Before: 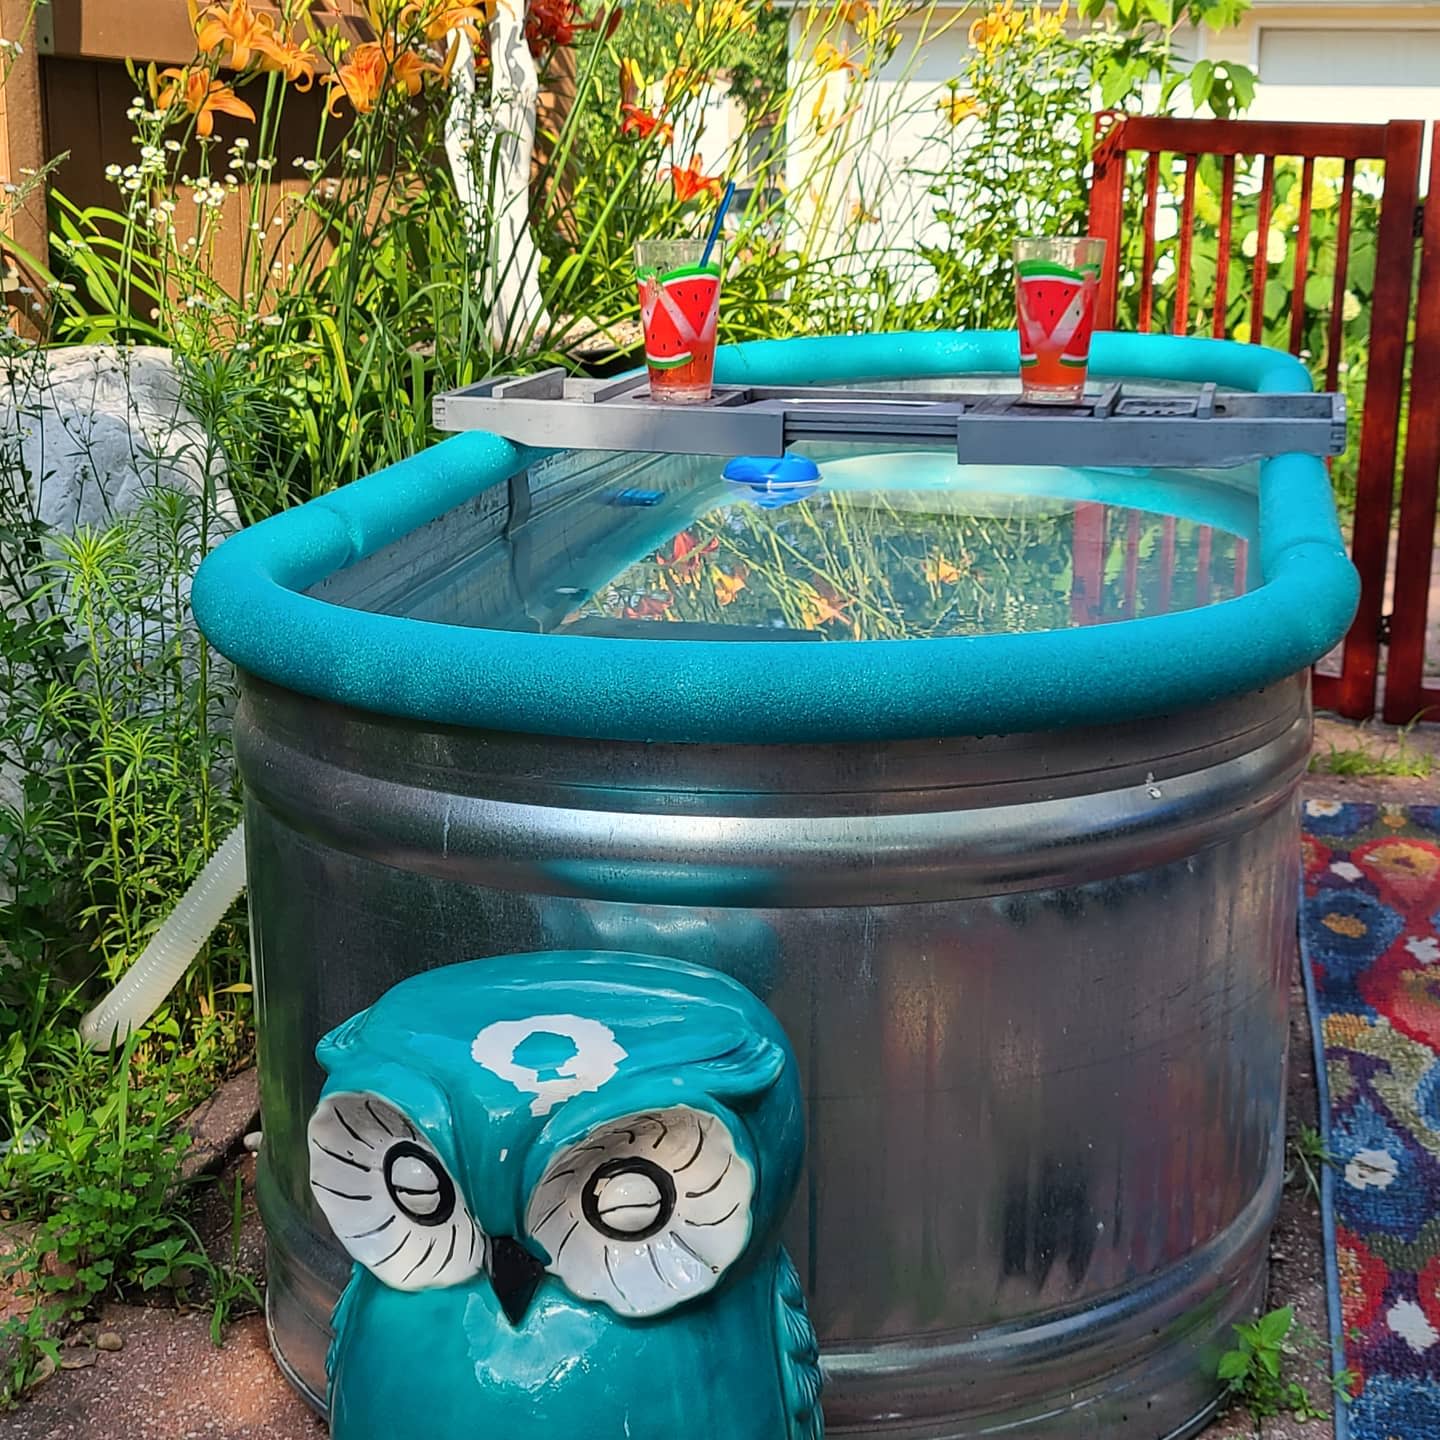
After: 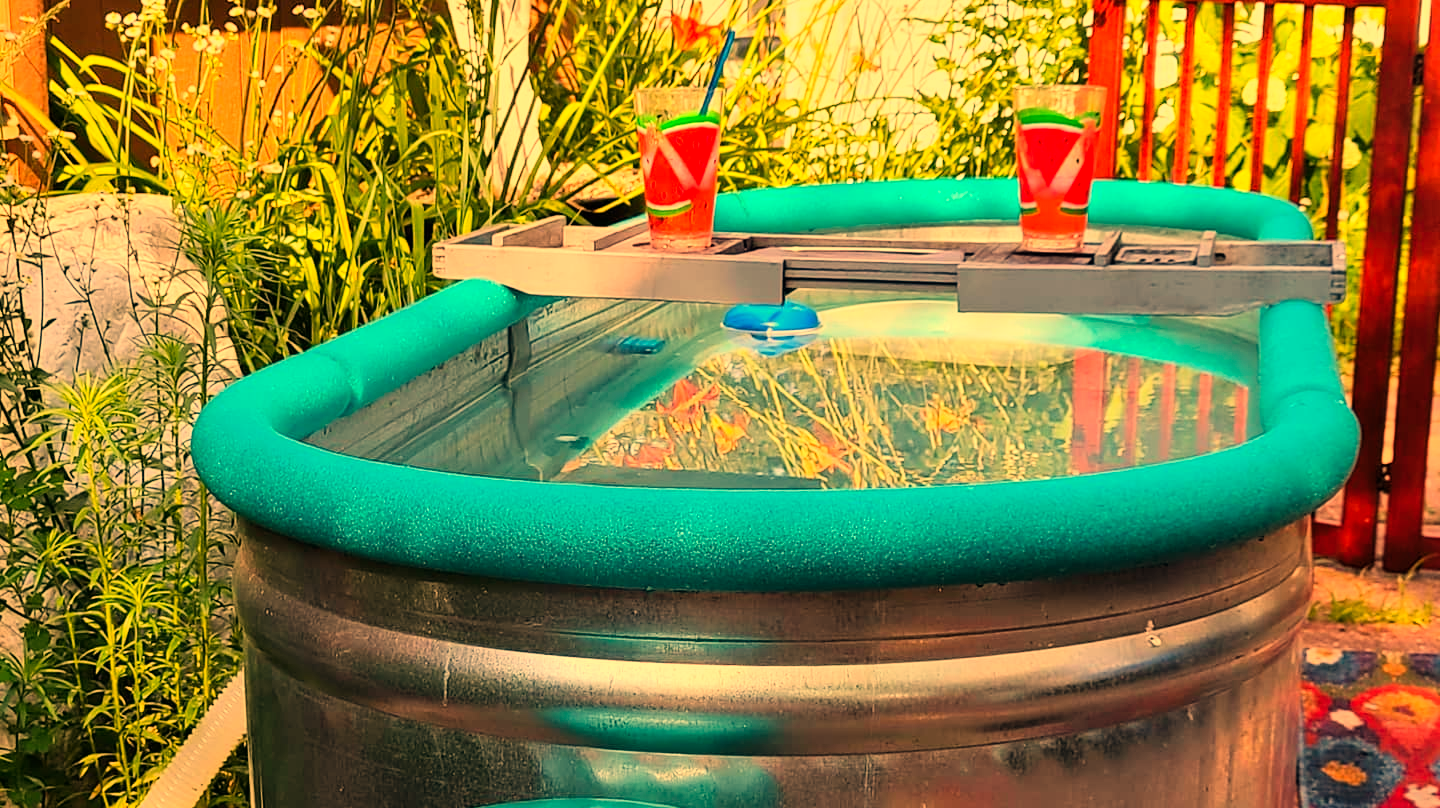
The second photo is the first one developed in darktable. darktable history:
white balance: red 1.467, blue 0.684
tone curve: curves: ch0 [(0, 0) (0.004, 0.001) (0.133, 0.112) (0.325, 0.362) (0.832, 0.893) (1, 1)], color space Lab, linked channels, preserve colors none
crop and rotate: top 10.605%, bottom 33.274%
color balance rgb: perceptual saturation grading › global saturation 10%, global vibrance 10%
